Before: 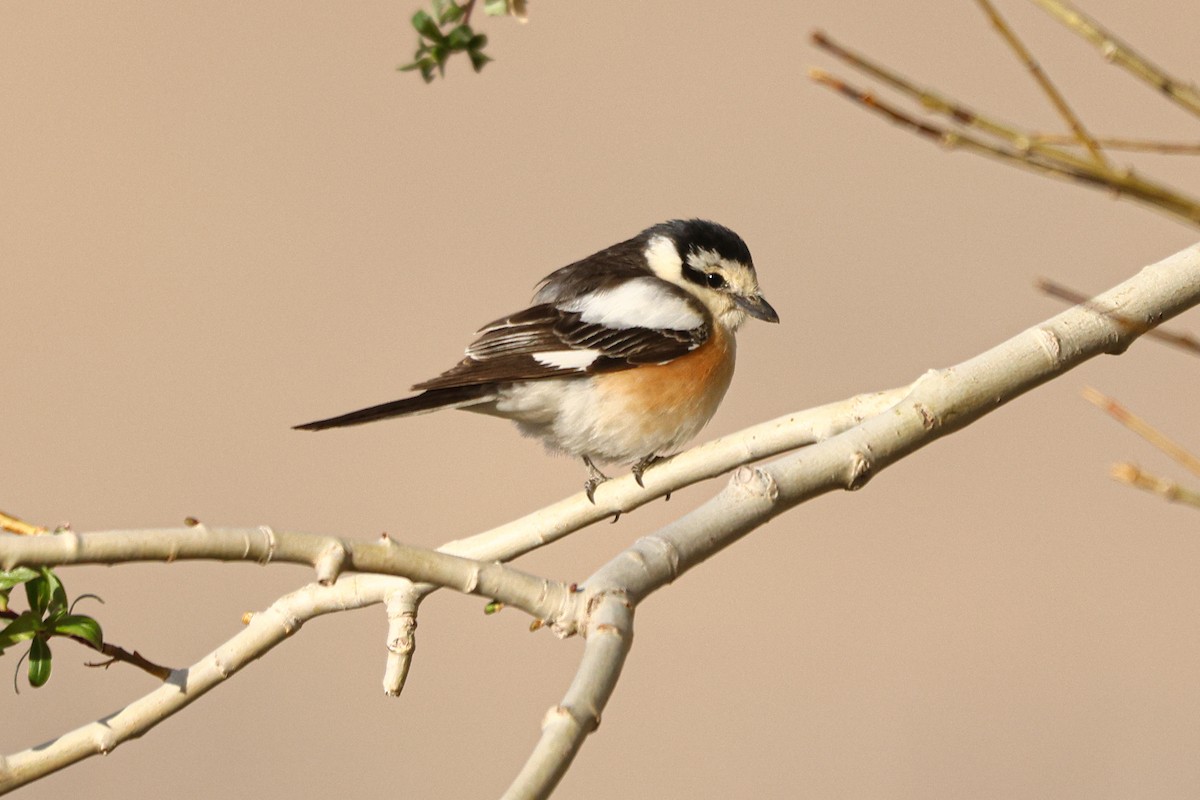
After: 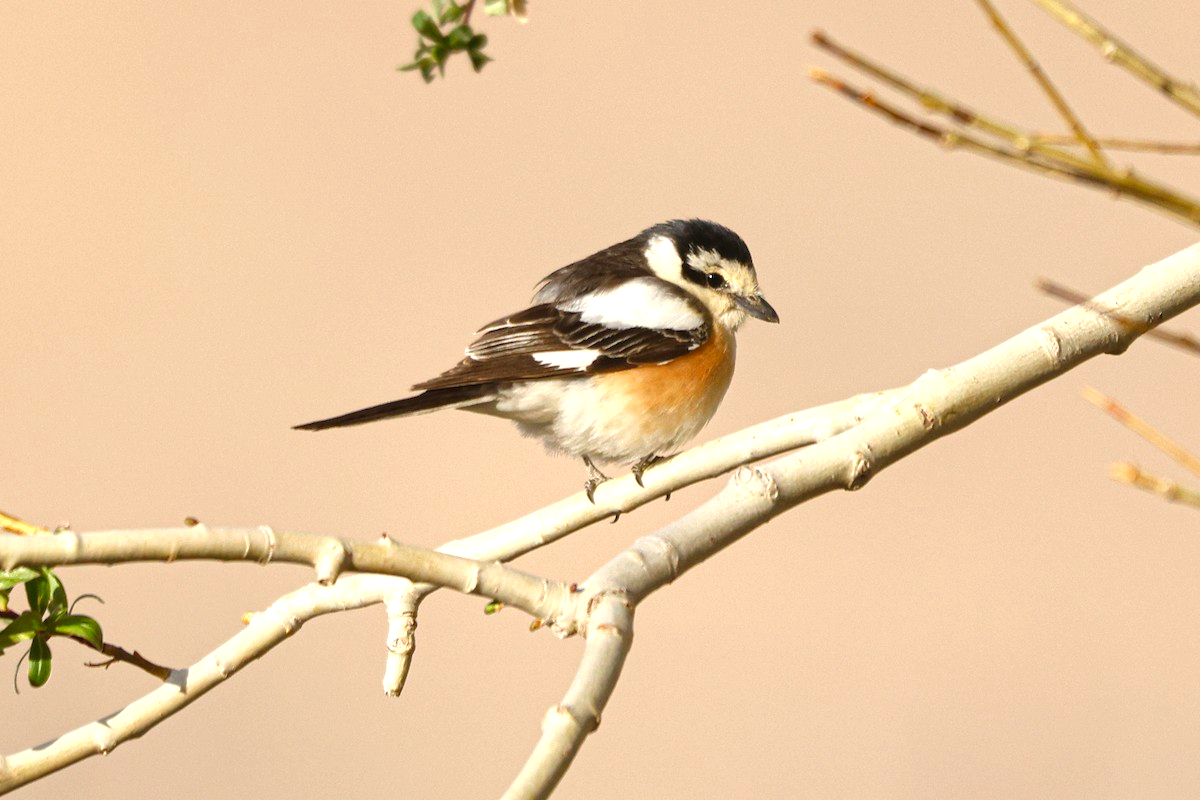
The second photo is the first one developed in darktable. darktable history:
exposure: exposure 0.519 EV, compensate exposure bias true, compensate highlight preservation false
color balance rgb: perceptual saturation grading › global saturation 1.82%, perceptual saturation grading › highlights -1.553%, perceptual saturation grading › mid-tones 4.511%, perceptual saturation grading › shadows 7.071%, global vibrance 20%
